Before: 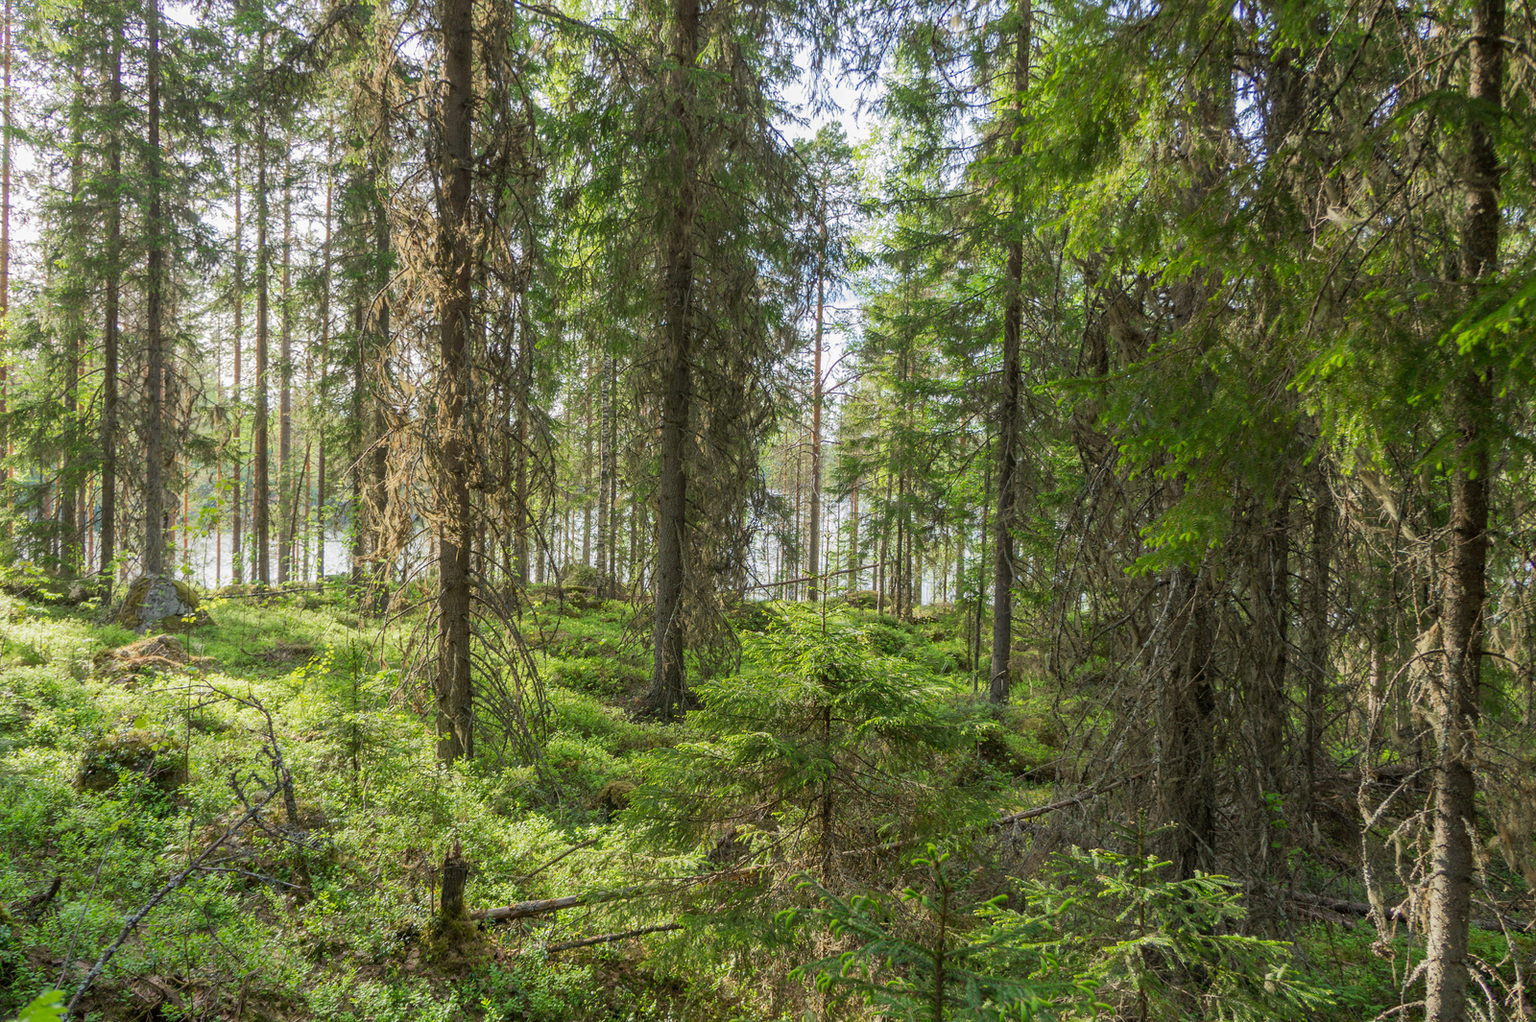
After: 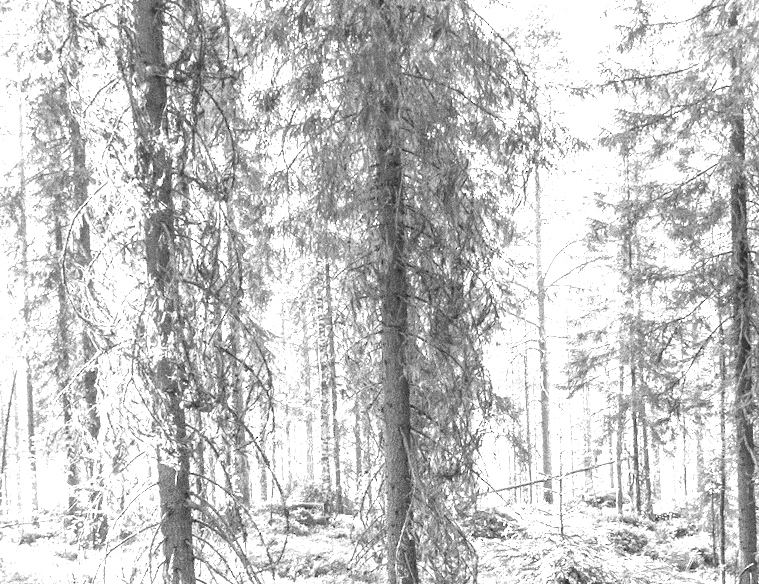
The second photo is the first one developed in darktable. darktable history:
crop: left 17.835%, top 7.675%, right 32.881%, bottom 32.213%
monochrome: on, module defaults
rotate and perspective: rotation -3.52°, crop left 0.036, crop right 0.964, crop top 0.081, crop bottom 0.919
exposure: black level correction 0, exposure 2.138 EV, compensate exposure bias true, compensate highlight preservation false
grain: coarseness 9.38 ISO, strength 34.99%, mid-tones bias 0%
